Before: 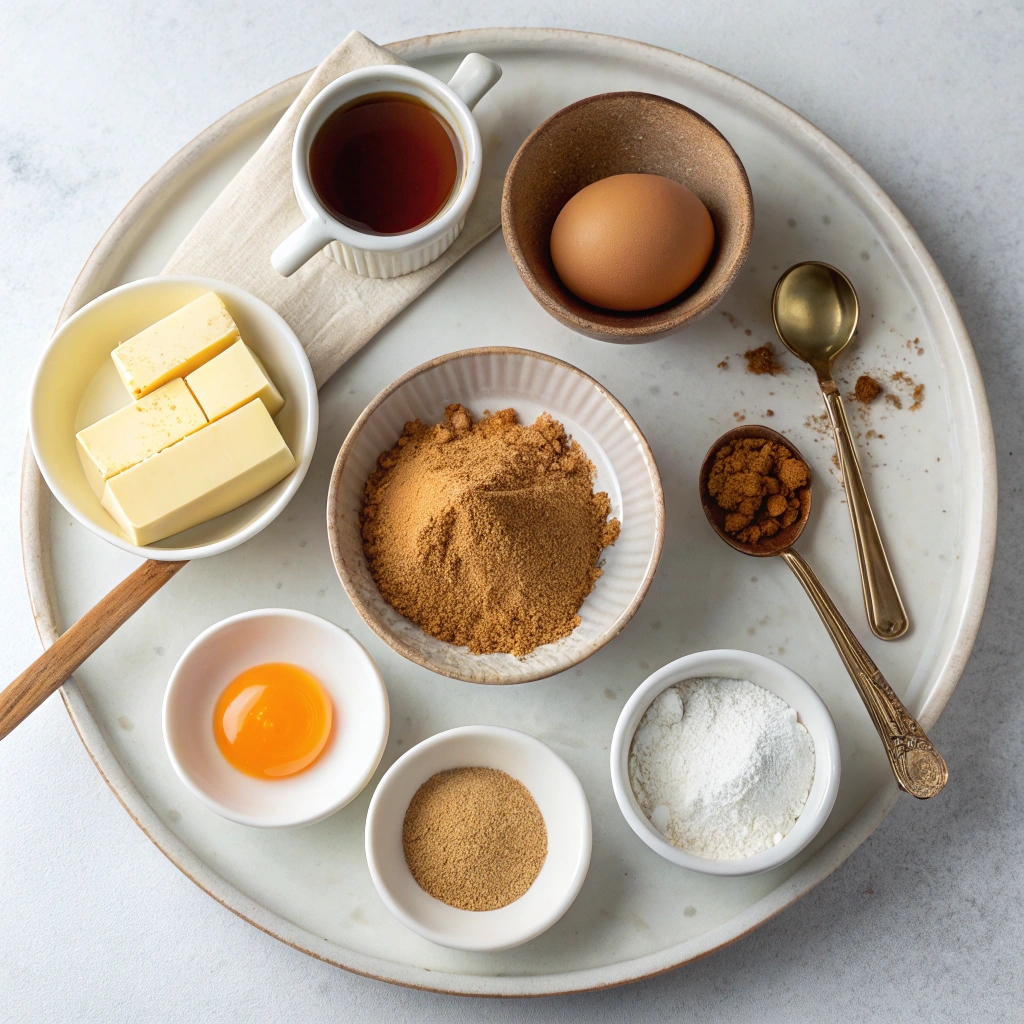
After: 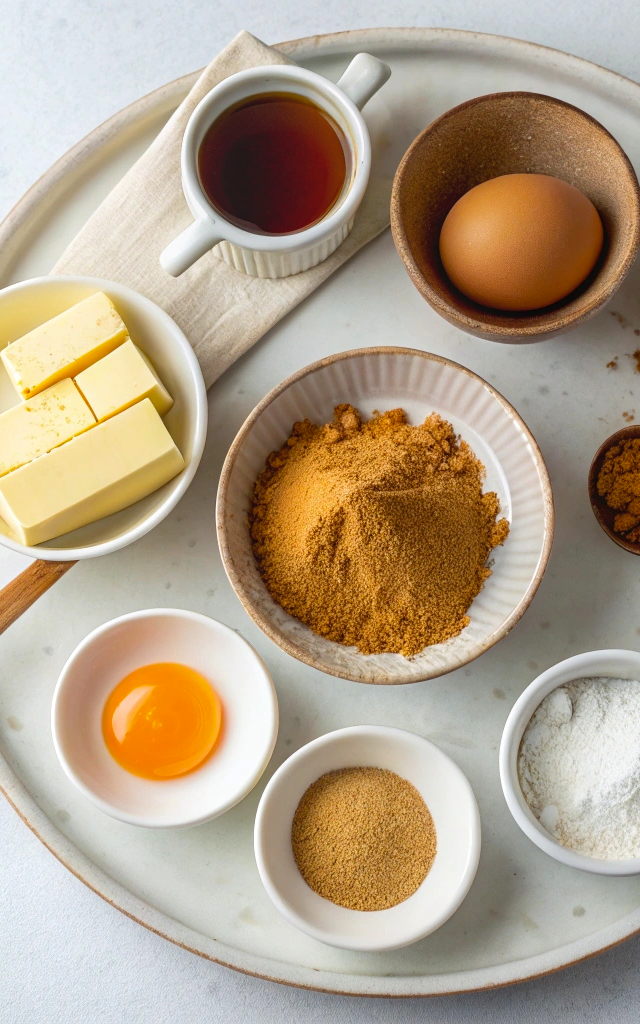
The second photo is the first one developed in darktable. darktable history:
crop: left 10.852%, right 26.576%
color balance rgb: perceptual saturation grading › global saturation 19.727%
local contrast: detail 109%
